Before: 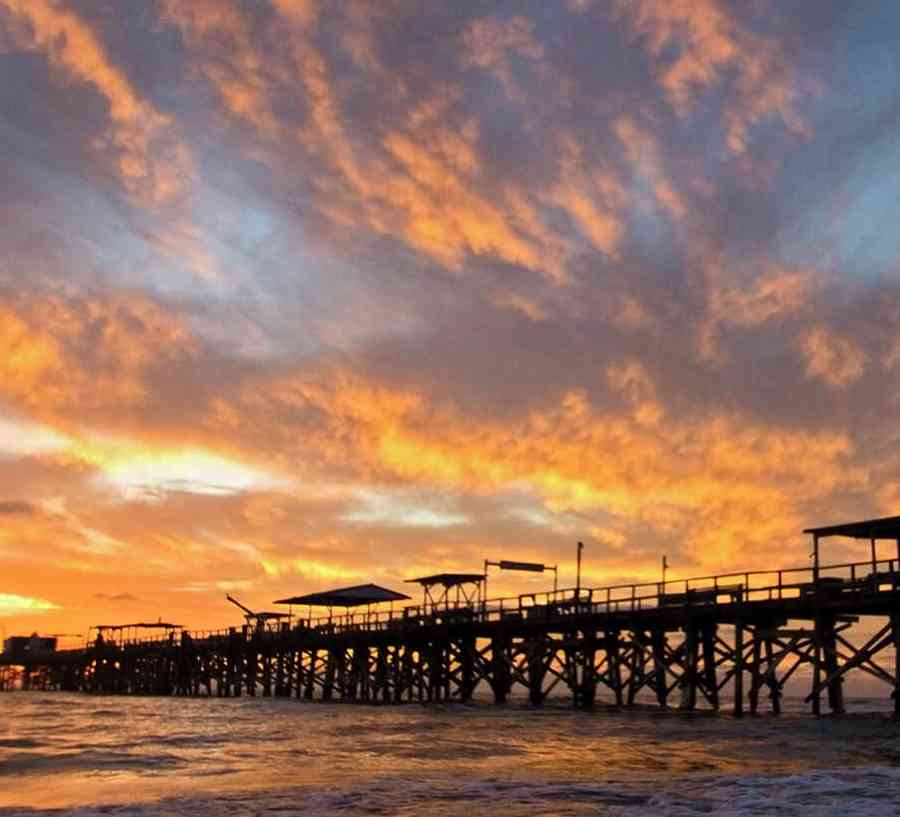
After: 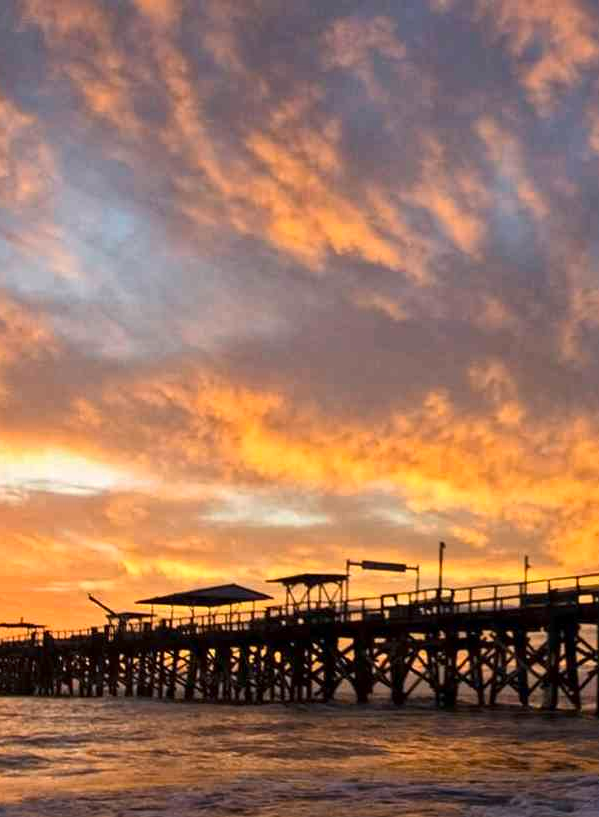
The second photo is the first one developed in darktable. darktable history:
crop: left 15.419%, right 17.914%
local contrast: mode bilateral grid, contrast 10, coarseness 25, detail 115%, midtone range 0.2
